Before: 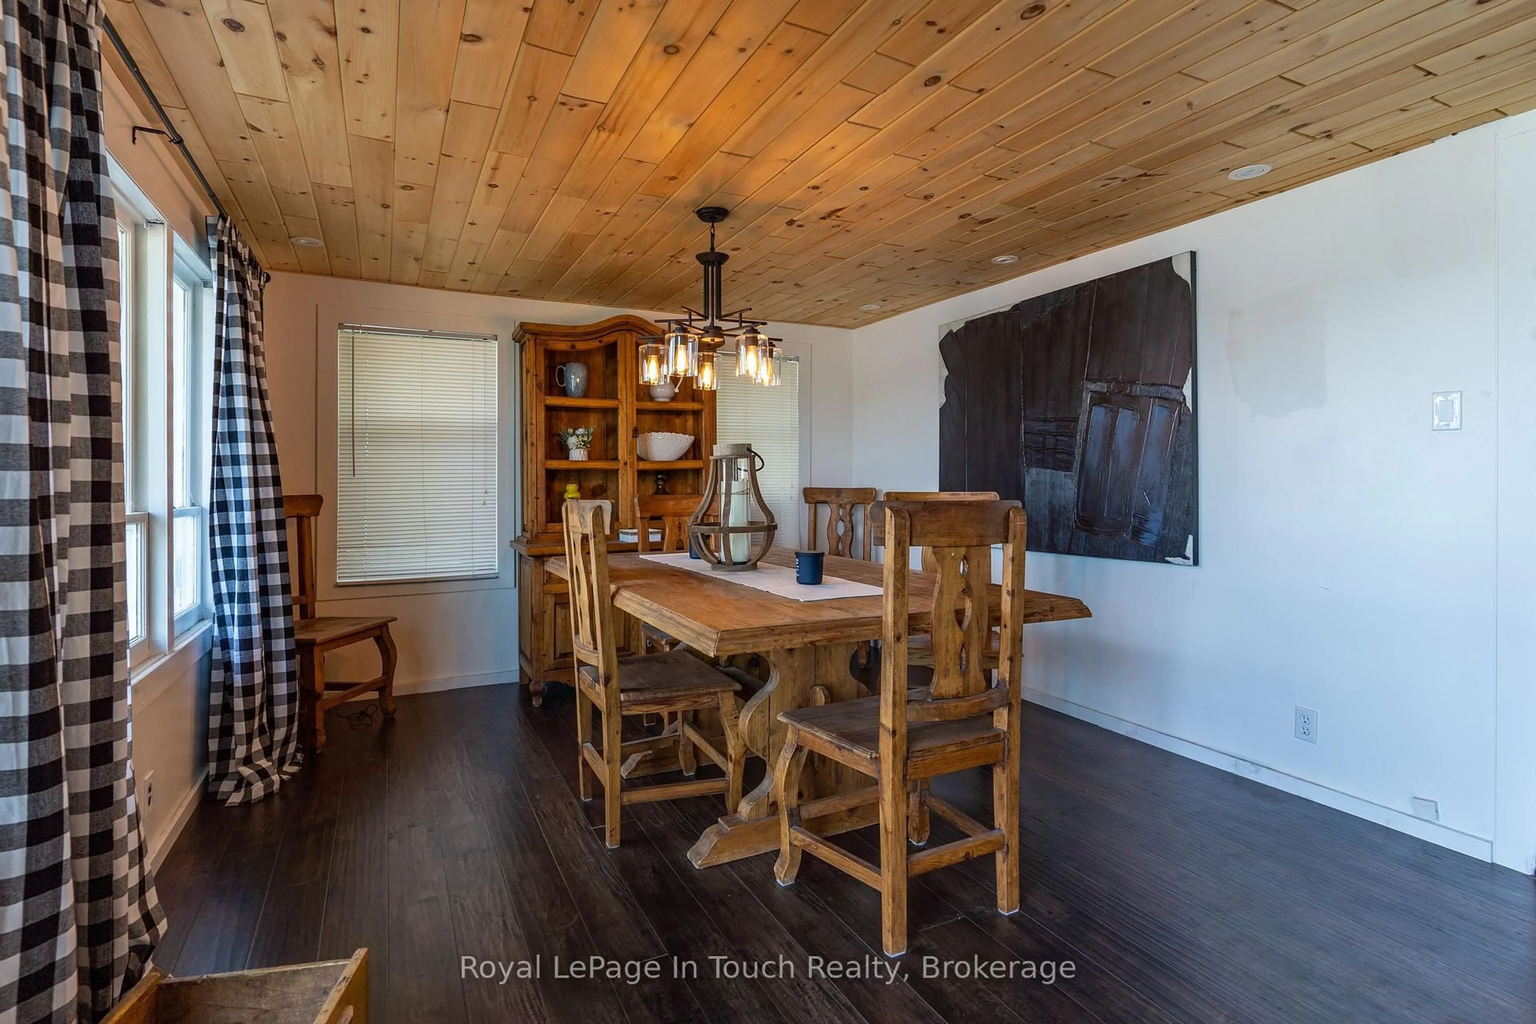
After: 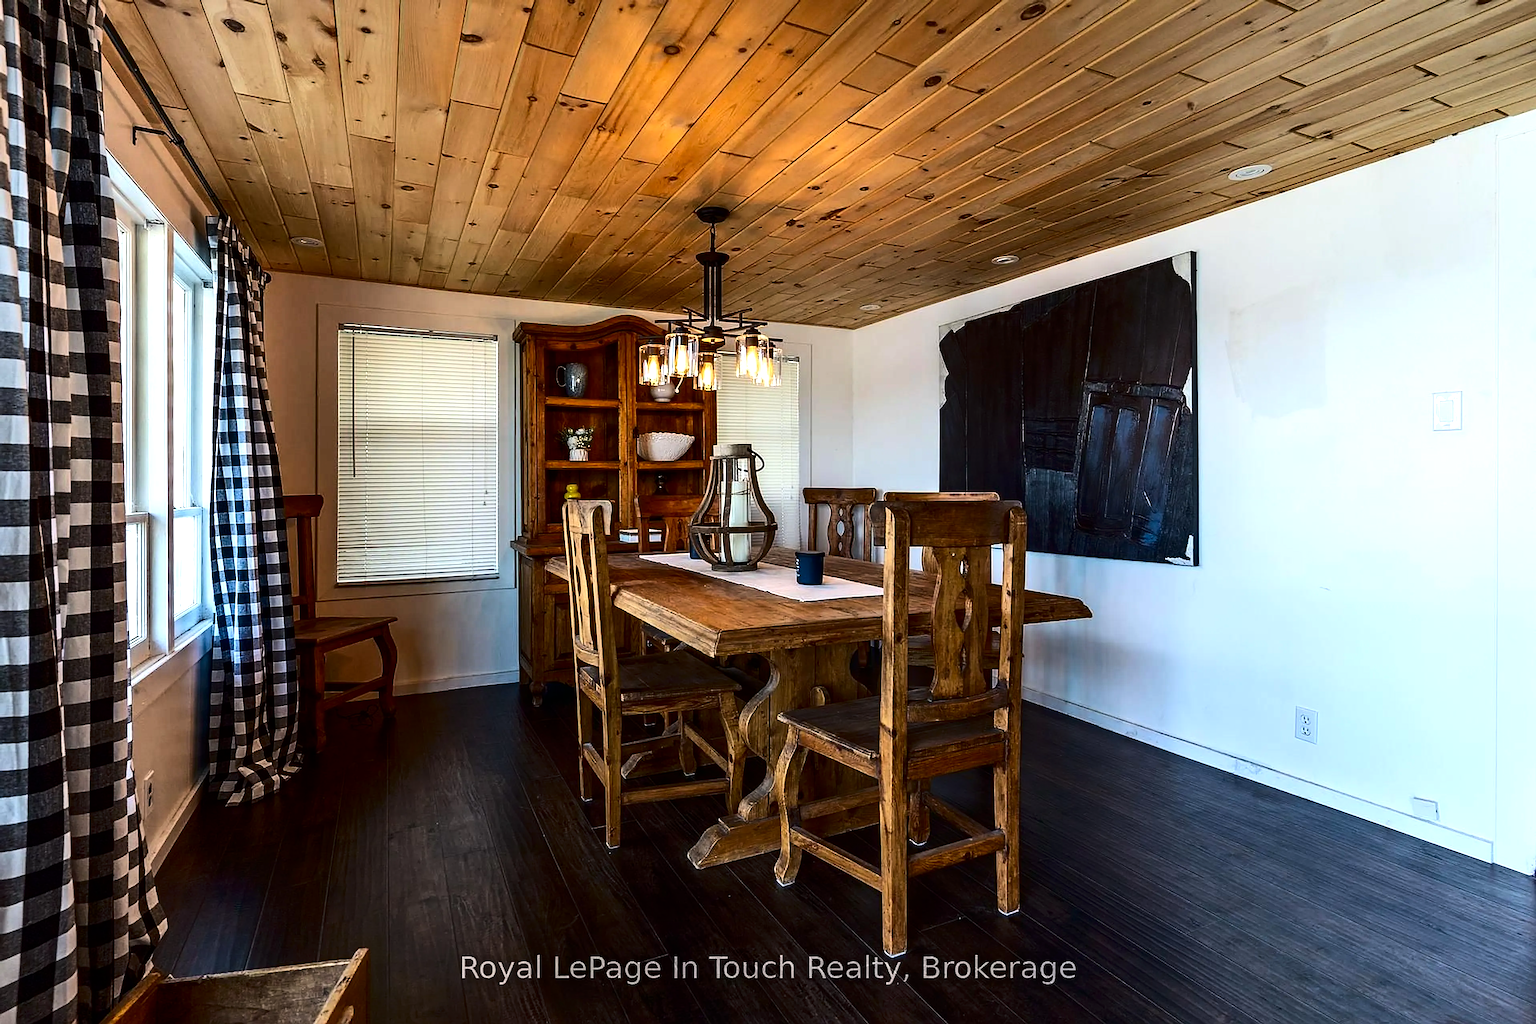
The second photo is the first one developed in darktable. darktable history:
tone equalizer: -8 EV -0.772 EV, -7 EV -0.706 EV, -6 EV -0.582 EV, -5 EV -0.375 EV, -3 EV 0.379 EV, -2 EV 0.6 EV, -1 EV 0.678 EV, +0 EV 0.724 EV, edges refinement/feathering 500, mask exposure compensation -1.57 EV, preserve details no
sharpen: on, module defaults
contrast brightness saturation: contrast 0.198, brightness -0.1, saturation 0.098
